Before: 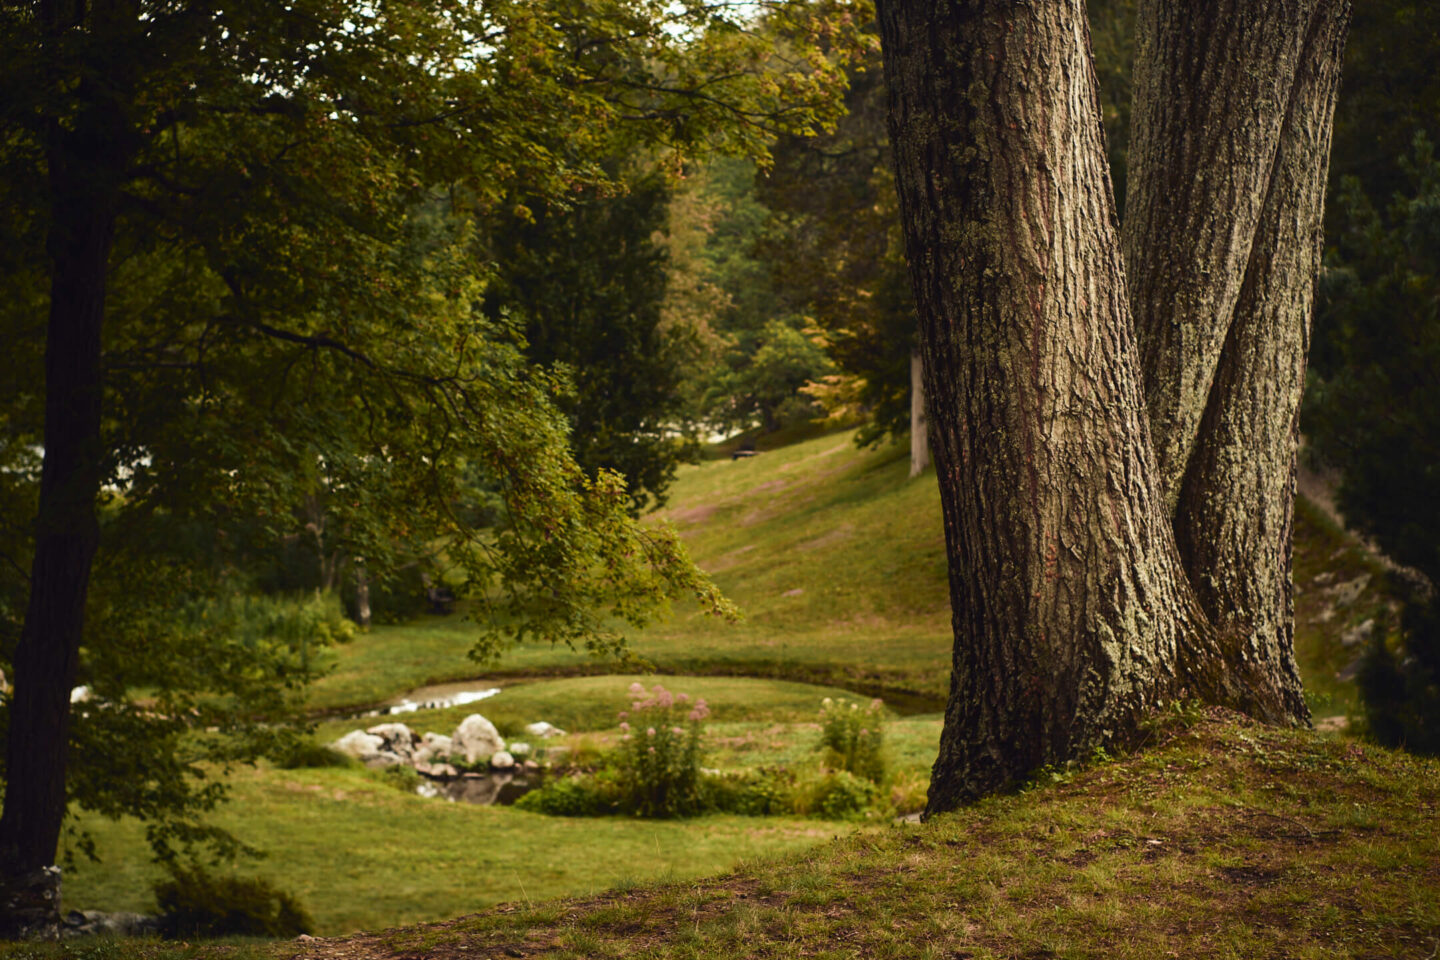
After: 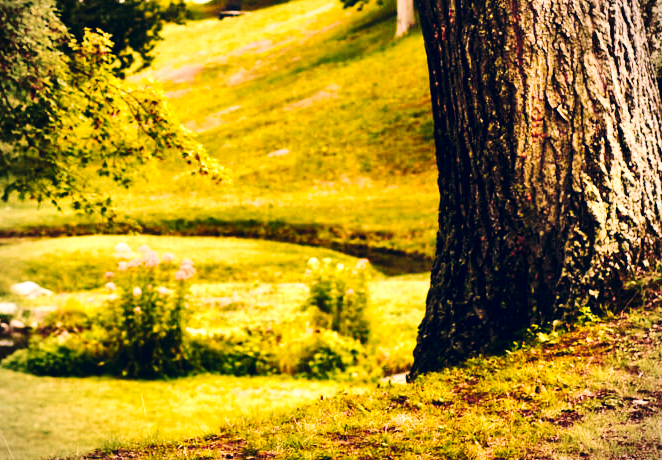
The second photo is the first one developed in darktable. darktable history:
crop: left 35.749%, top 45.917%, right 18.227%, bottom 6.07%
exposure: black level correction 0.001, exposure 1.12 EV, compensate highlight preservation false
vignetting: fall-off radius 60.84%, brightness -0.471
shadows and highlights: shadows 36.89, highlights -27.96, soften with gaussian
color correction: highlights a* 14.28, highlights b* 5.89, shadows a* -6.31, shadows b* -15.31, saturation 0.875
contrast brightness saturation: contrast 0.169, saturation 0.311
local contrast: mode bilateral grid, contrast 24, coarseness 60, detail 151%, midtone range 0.2
tone curve: curves: ch0 [(0, 0) (0.003, 0.002) (0.011, 0.008) (0.025, 0.017) (0.044, 0.027) (0.069, 0.037) (0.1, 0.052) (0.136, 0.074) (0.177, 0.11) (0.224, 0.155) (0.277, 0.237) (0.335, 0.34) (0.399, 0.467) (0.468, 0.584) (0.543, 0.683) (0.623, 0.762) (0.709, 0.827) (0.801, 0.888) (0.898, 0.947) (1, 1)], preserve colors none
